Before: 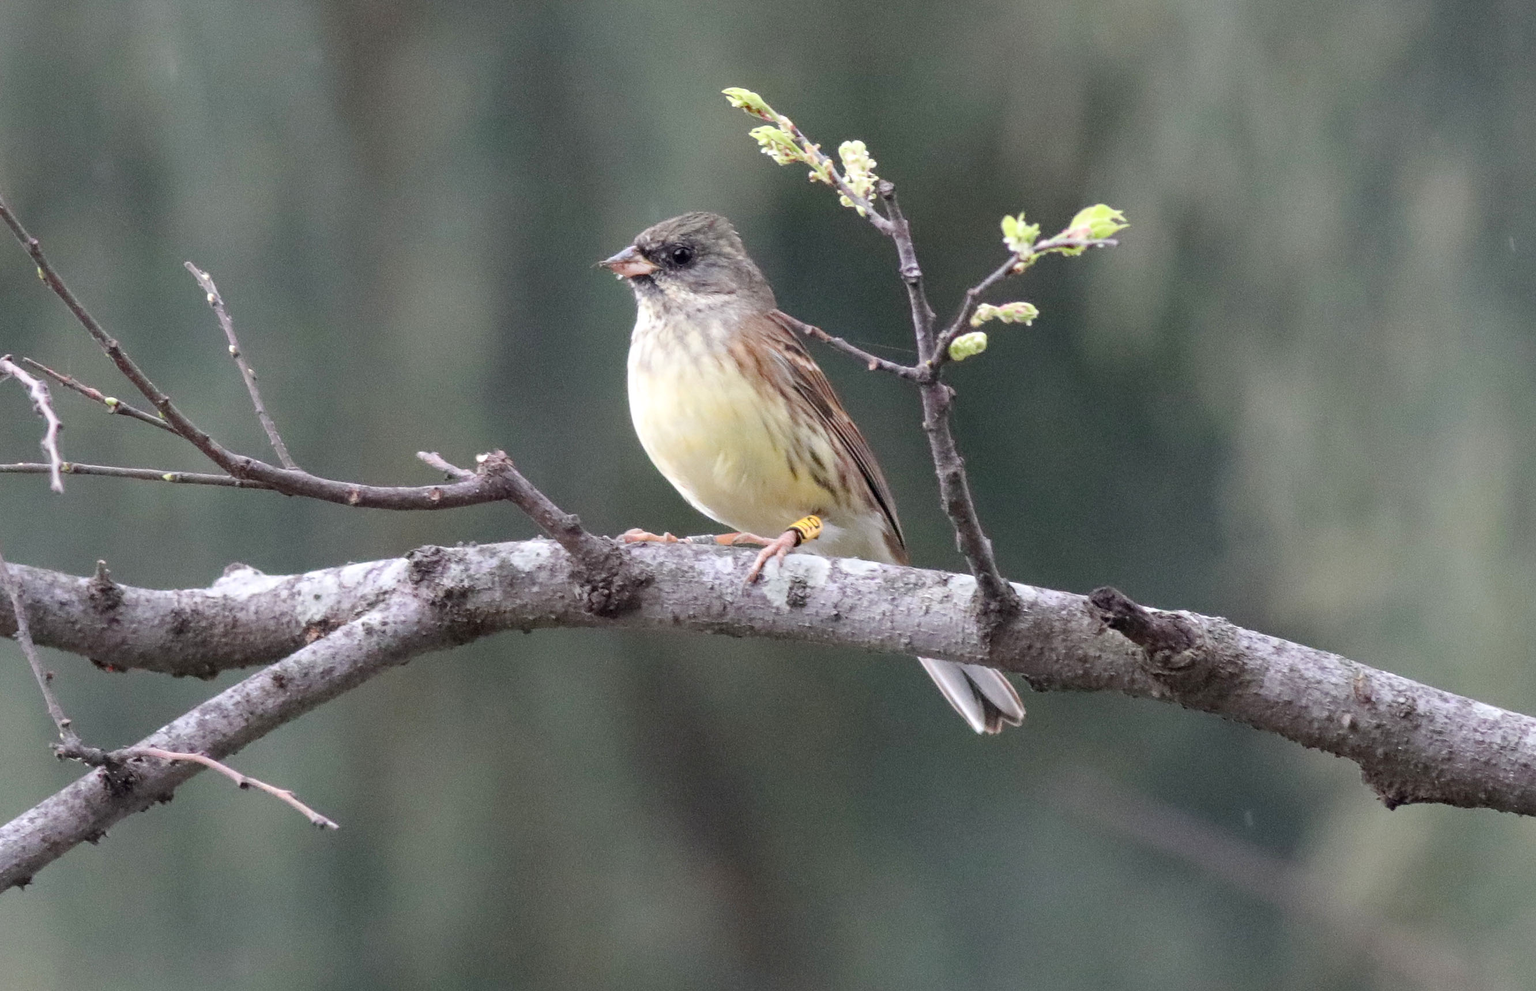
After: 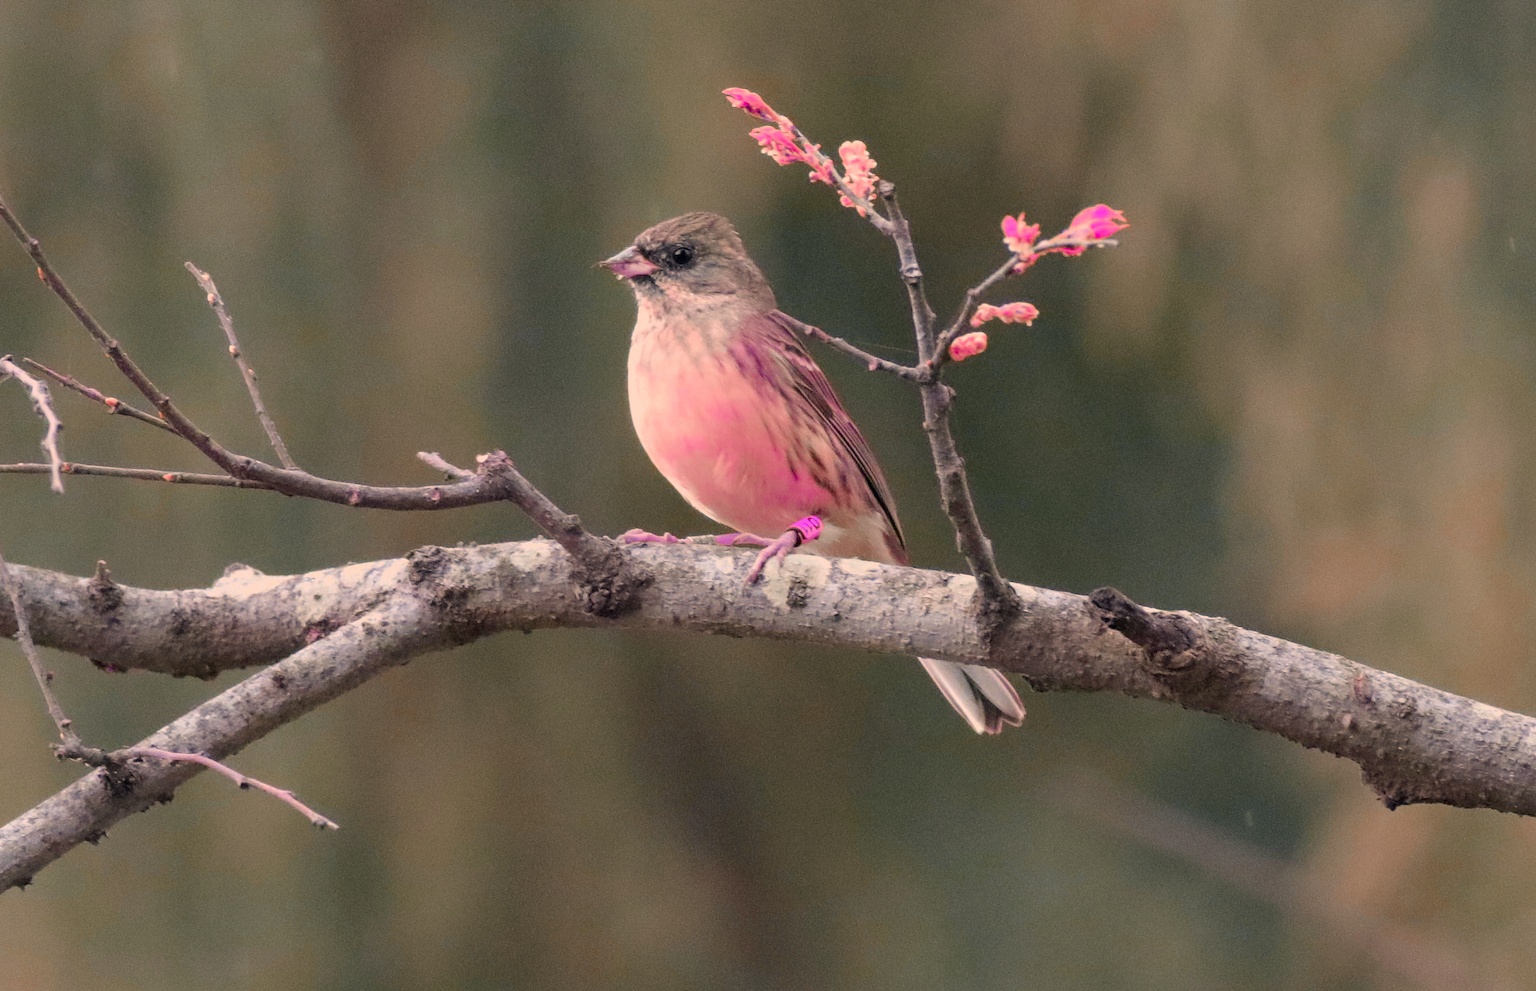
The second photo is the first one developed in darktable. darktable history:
color zones: curves: ch0 [(0.826, 0.353)]; ch1 [(0.242, 0.647) (0.889, 0.342)]; ch2 [(0.246, 0.089) (0.969, 0.068)]
color correction: highlights a* 1.28, highlights b* 17.27
